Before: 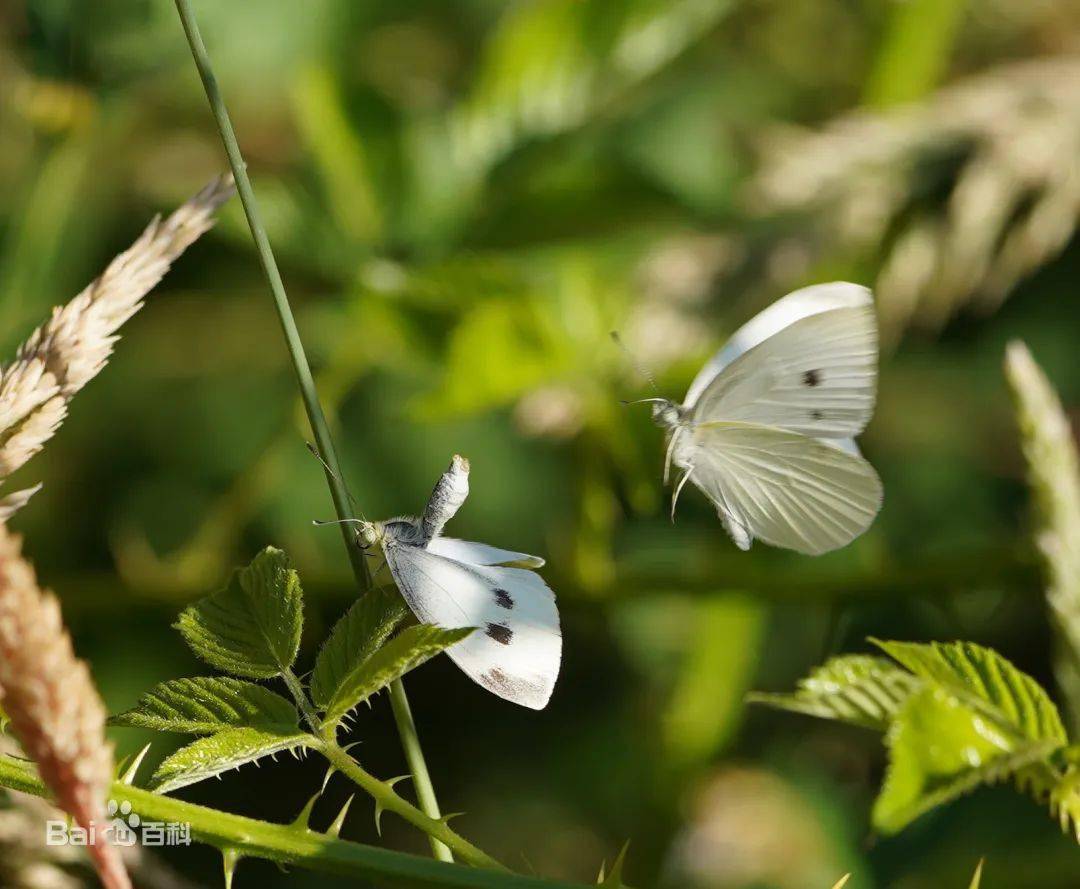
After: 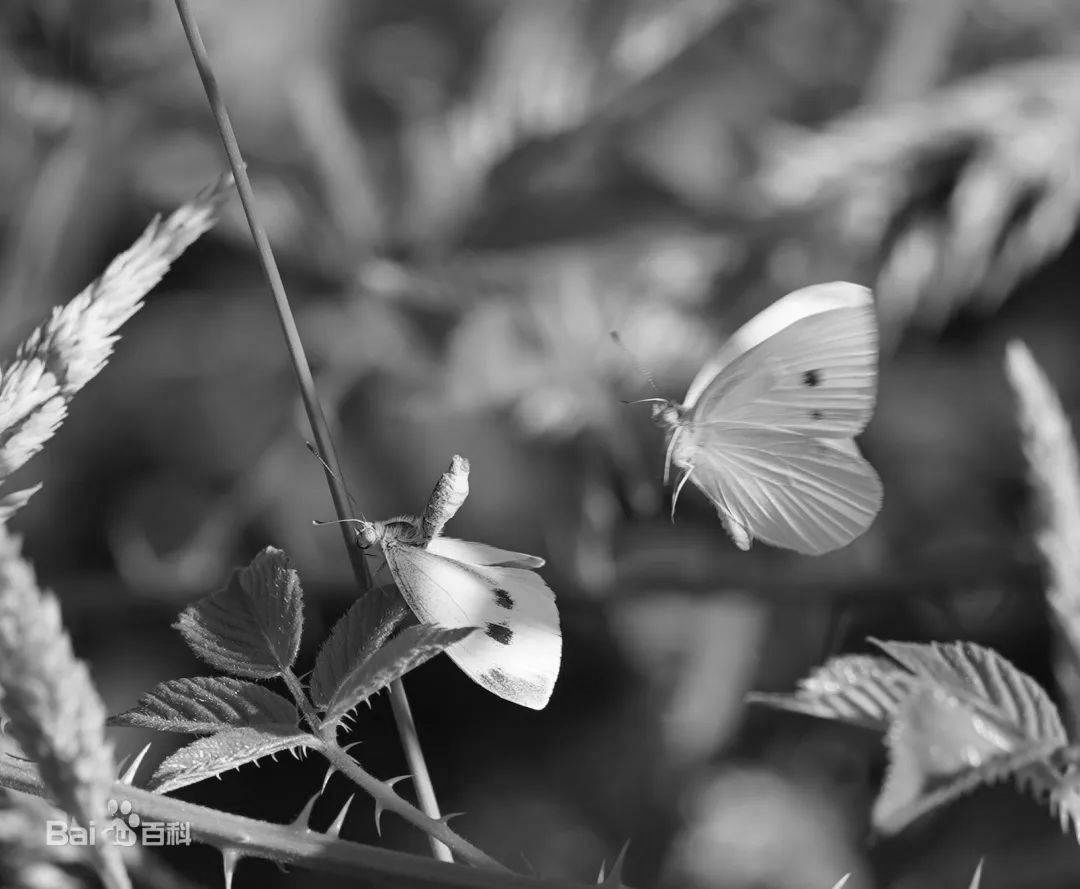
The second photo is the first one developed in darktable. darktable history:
color correction: highlights a* -7.33, highlights b* 1.26, shadows a* -3.55, saturation 1.4
color calibration: x 0.37, y 0.382, temperature 4313.32 K
monochrome: on, module defaults
